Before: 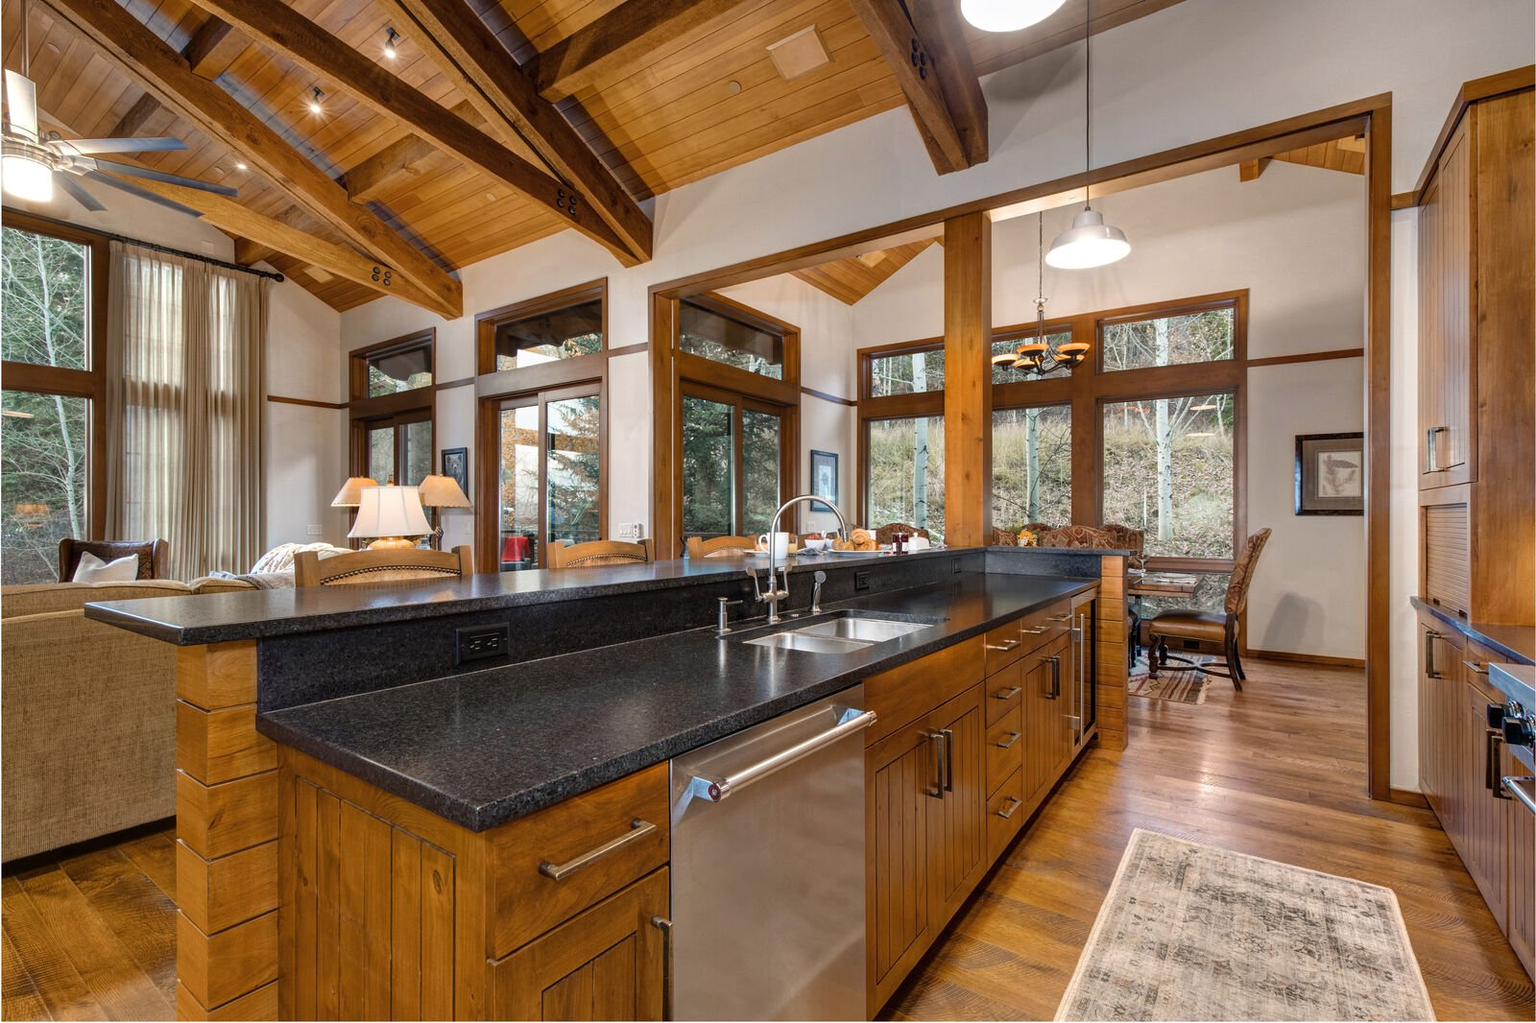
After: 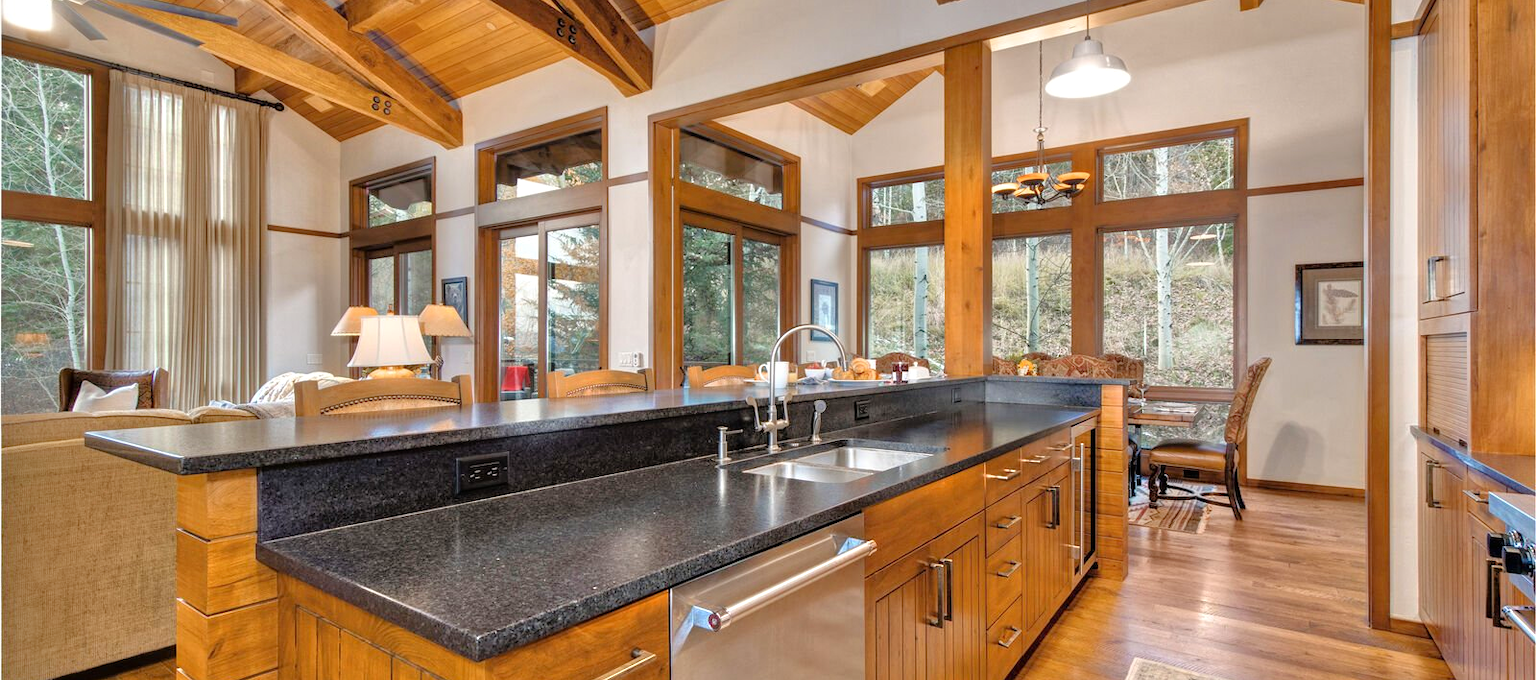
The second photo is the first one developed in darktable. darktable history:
crop: top 16.727%, bottom 16.727%
tone equalizer: -7 EV 0.15 EV, -6 EV 0.6 EV, -5 EV 1.15 EV, -4 EV 1.33 EV, -3 EV 1.15 EV, -2 EV 0.6 EV, -1 EV 0.15 EV, mask exposure compensation -0.5 EV
